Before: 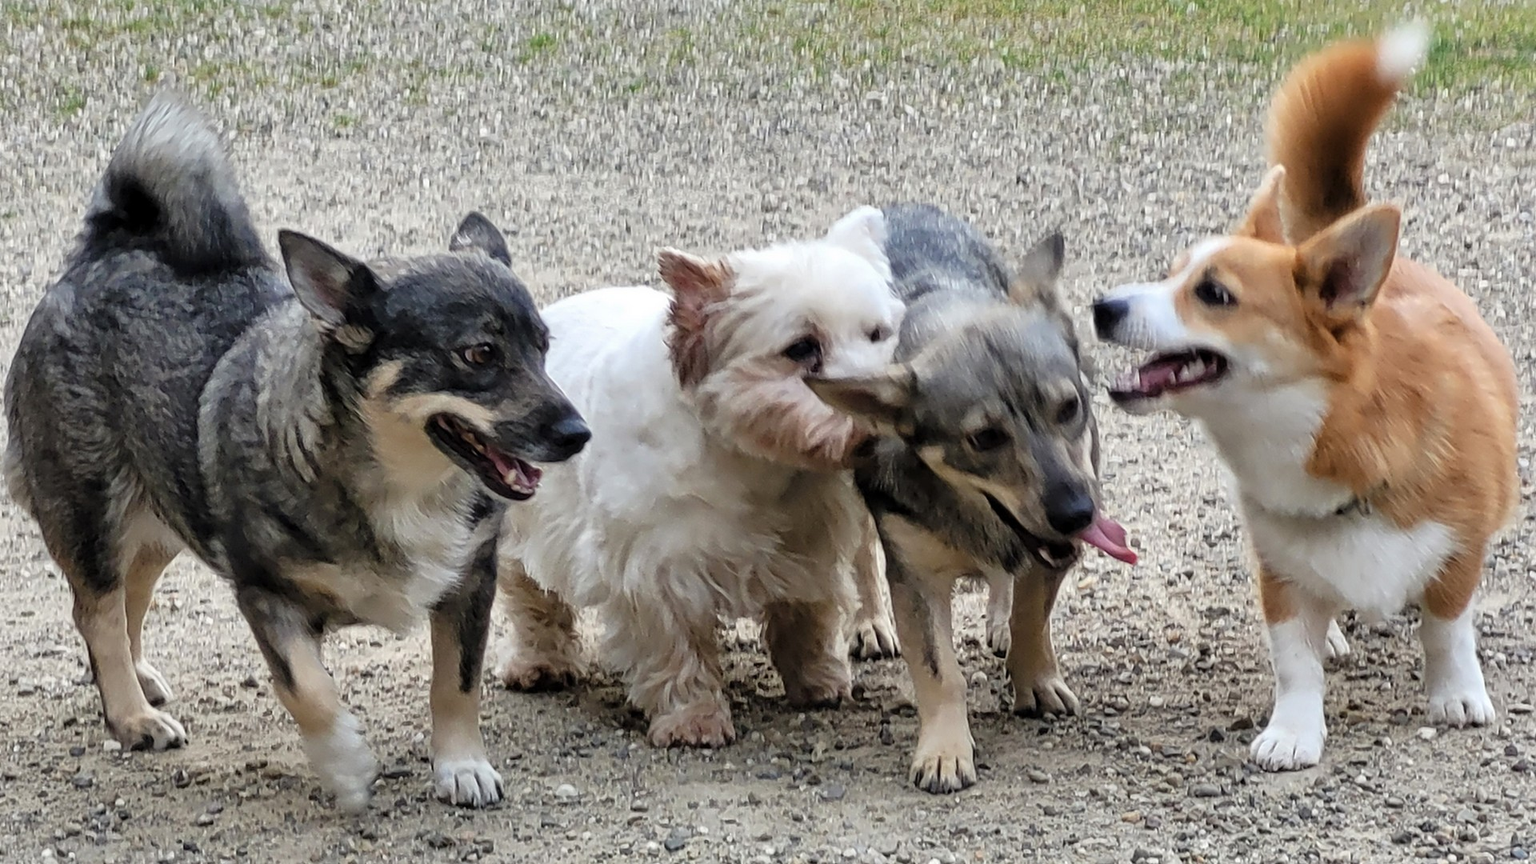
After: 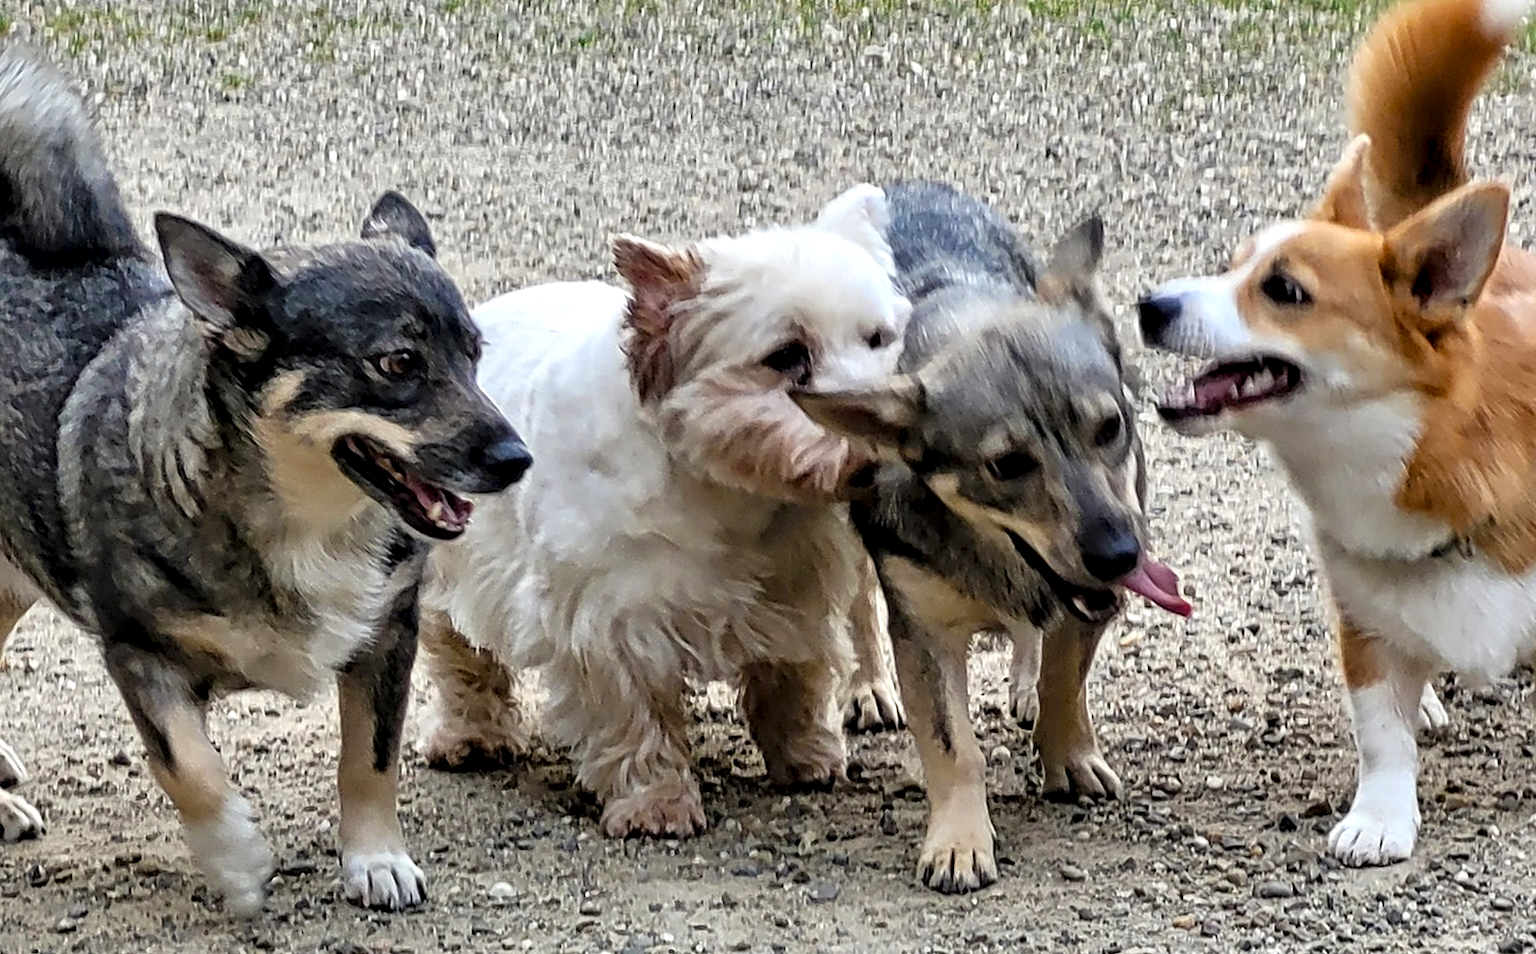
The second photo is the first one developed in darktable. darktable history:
color zones: curves: ch0 [(0.068, 0.464) (0.25, 0.5) (0.48, 0.508) (0.75, 0.536) (0.886, 0.476) (0.967, 0.456)]; ch1 [(0.066, 0.456) (0.25, 0.5) (0.616, 0.508) (0.746, 0.56) (0.934, 0.444)]
crop: left 9.807%, top 6.259%, right 7.334%, bottom 2.177%
contrast equalizer: y [[0.51, 0.537, 0.559, 0.574, 0.599, 0.618], [0.5 ×6], [0.5 ×6], [0 ×6], [0 ×6]]
color balance: output saturation 120%
